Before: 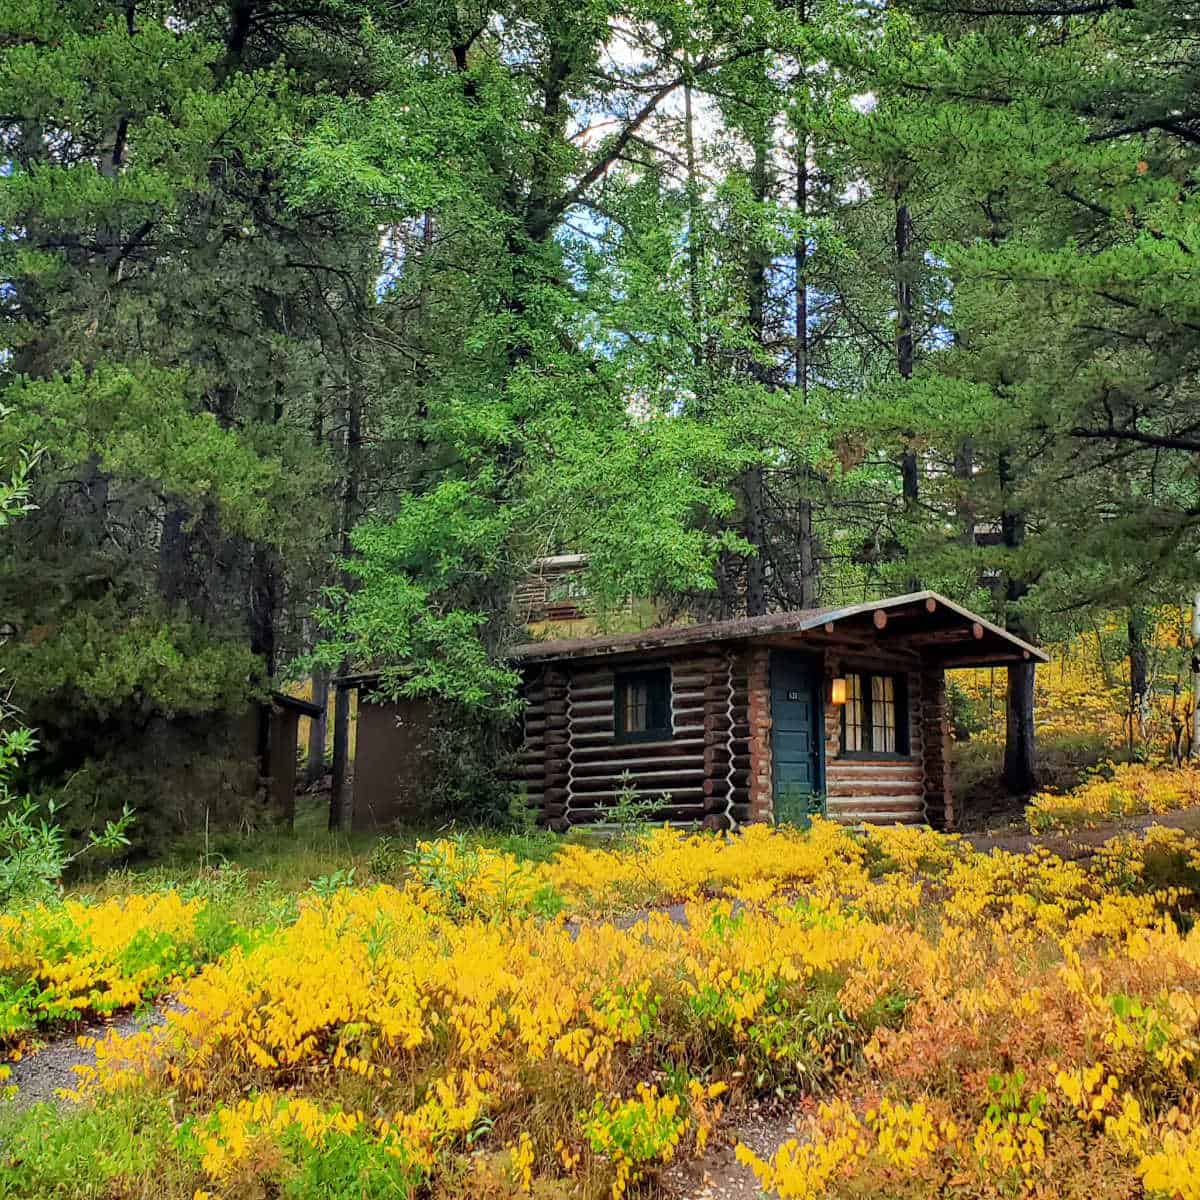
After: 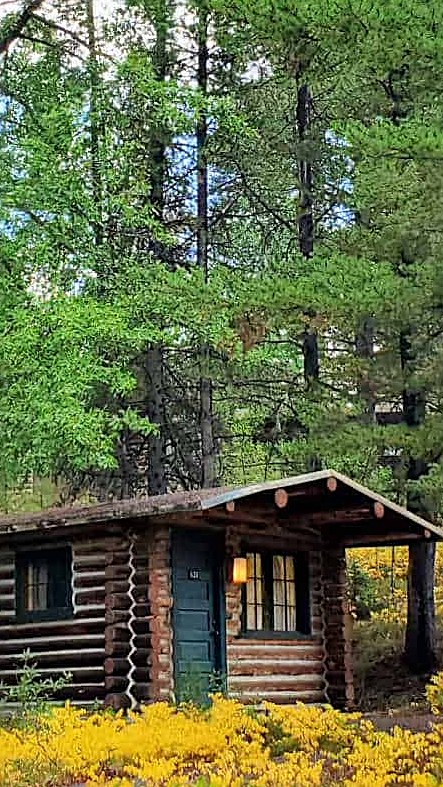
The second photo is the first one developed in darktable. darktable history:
sharpen: on, module defaults
crop and rotate: left 49.936%, top 10.094%, right 13.136%, bottom 24.256%
grain: coarseness 0.81 ISO, strength 1.34%, mid-tones bias 0%
shadows and highlights: shadows 49, highlights -41, soften with gaussian
